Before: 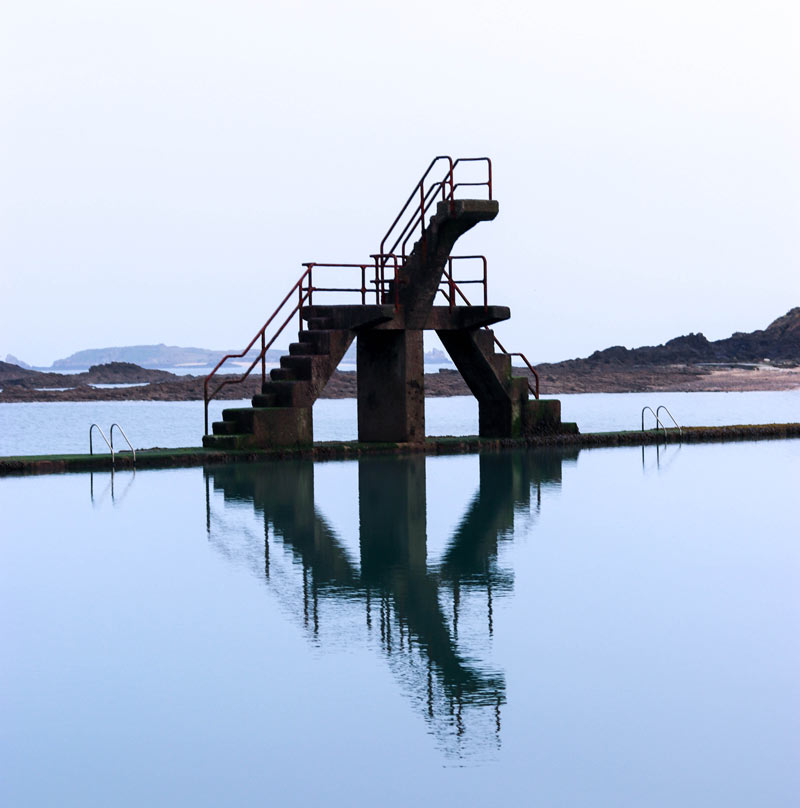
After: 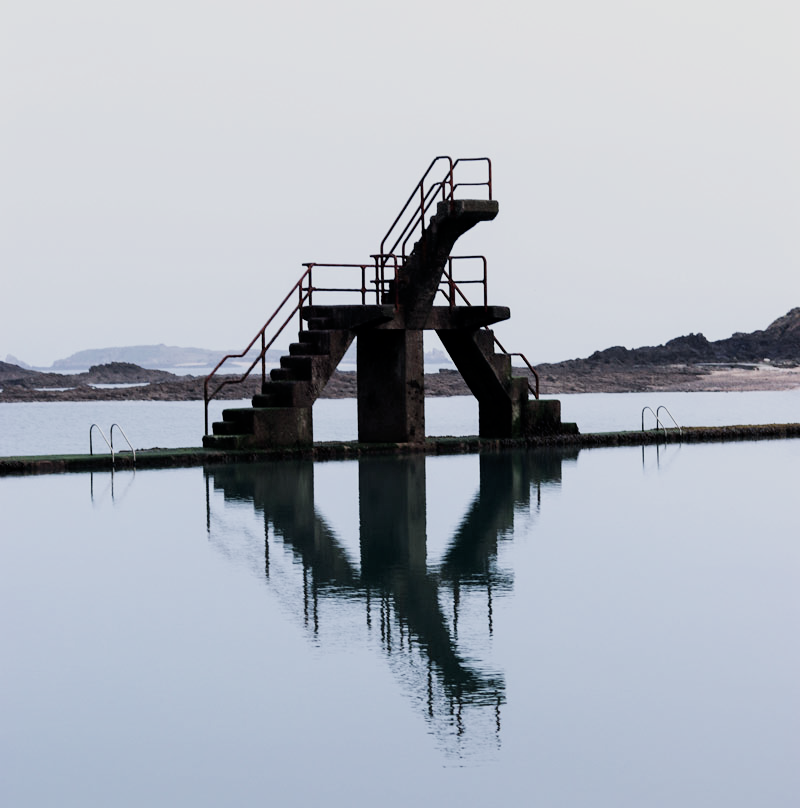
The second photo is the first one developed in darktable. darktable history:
filmic rgb: black relative exposure -7.65 EV, white relative exposure 4.56 EV, hardness 3.61
exposure: exposure 0.3 EV, compensate highlight preservation false
contrast brightness saturation: contrast 0.1, saturation -0.36
